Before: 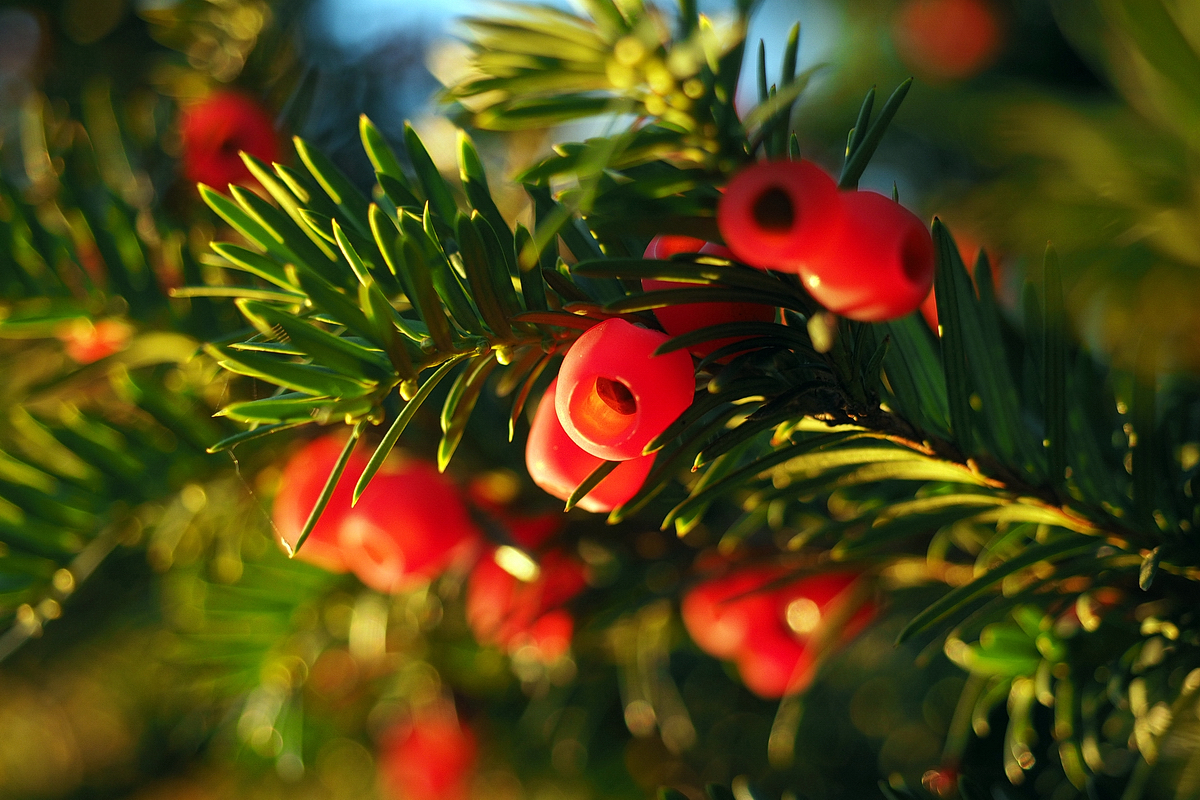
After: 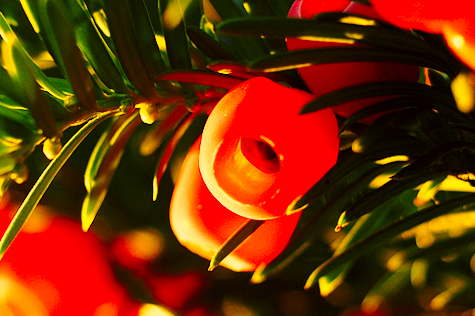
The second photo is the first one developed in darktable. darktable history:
color correction: highlights a* 17.94, highlights b* 35.39, shadows a* 1.48, shadows b* 6.42, saturation 1.01
base curve: curves: ch0 [(0, 0) (0.028, 0.03) (0.121, 0.232) (0.46, 0.748) (0.859, 0.968) (1, 1)], preserve colors none
rotate and perspective: rotation 0.174°, lens shift (vertical) 0.013, lens shift (horizontal) 0.019, shear 0.001, automatic cropping original format, crop left 0.007, crop right 0.991, crop top 0.016, crop bottom 0.997
crop: left 30%, top 30%, right 30%, bottom 30%
